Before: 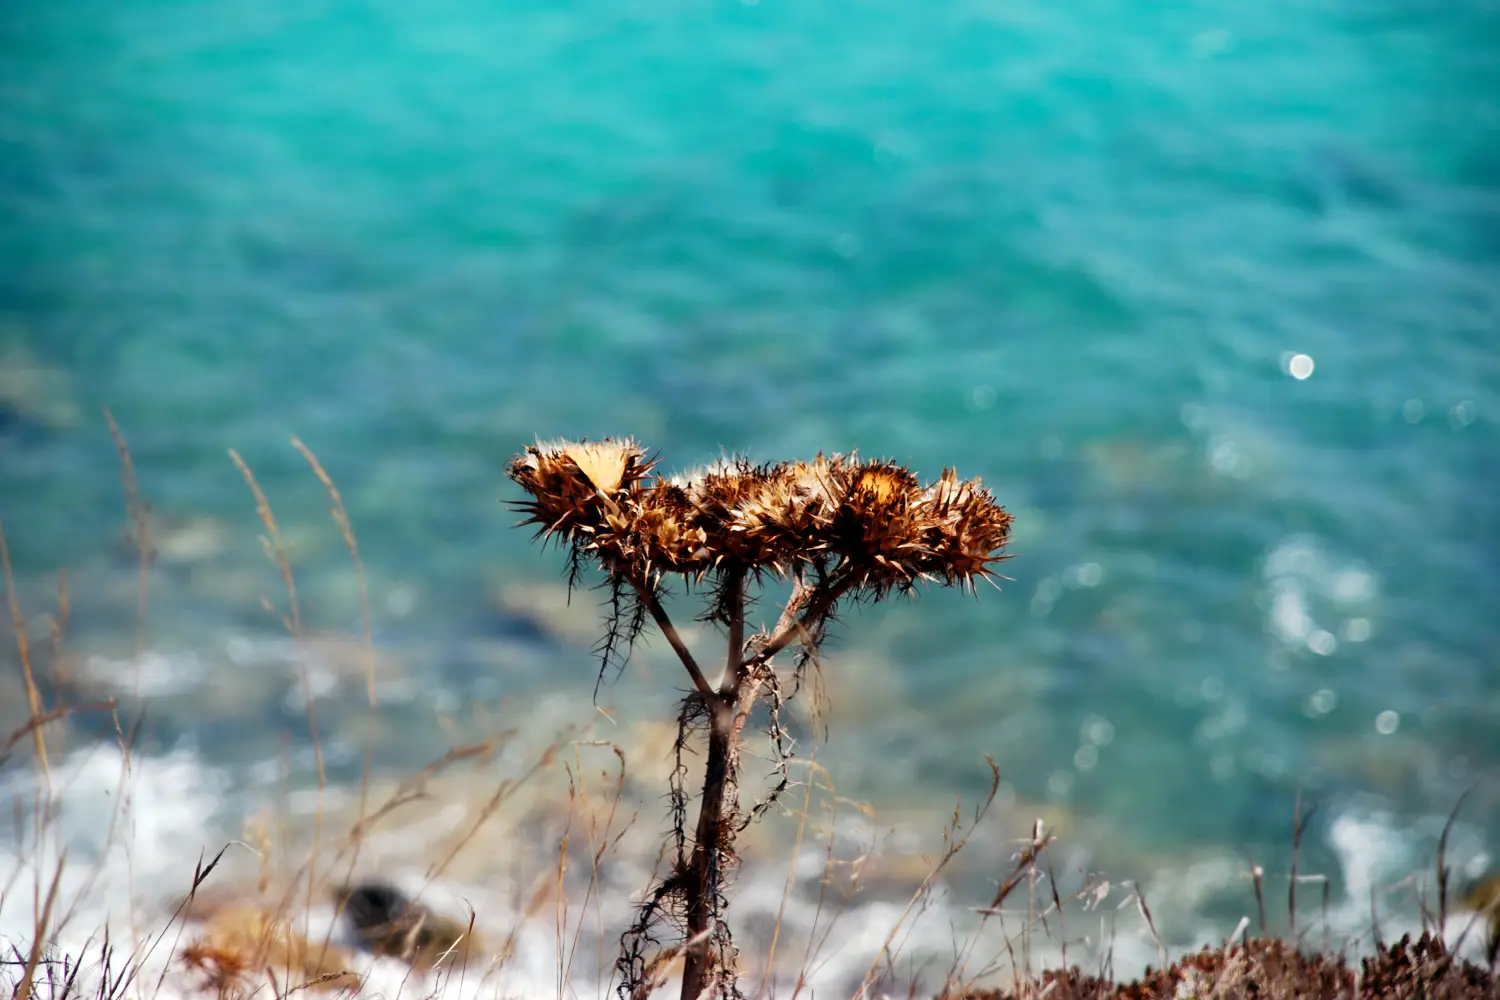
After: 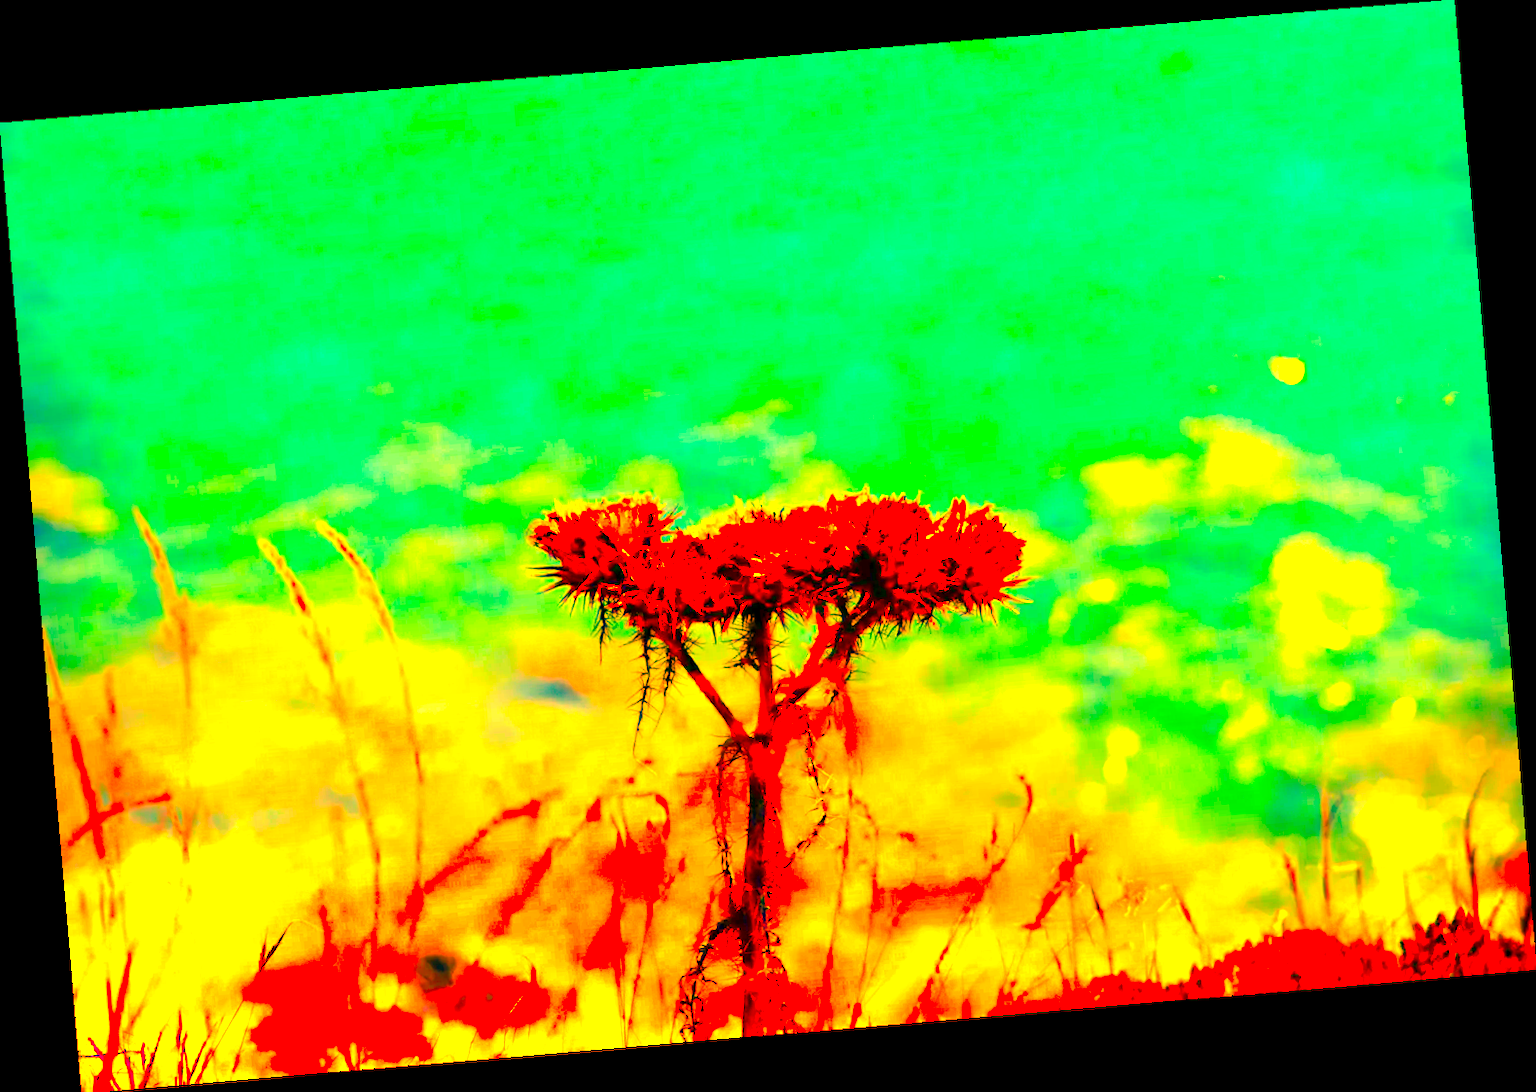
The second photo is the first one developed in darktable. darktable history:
color correction: saturation 3
exposure: exposure 2 EV, compensate exposure bias true, compensate highlight preservation false
white balance: red 1.467, blue 0.684
rotate and perspective: rotation -4.86°, automatic cropping off
